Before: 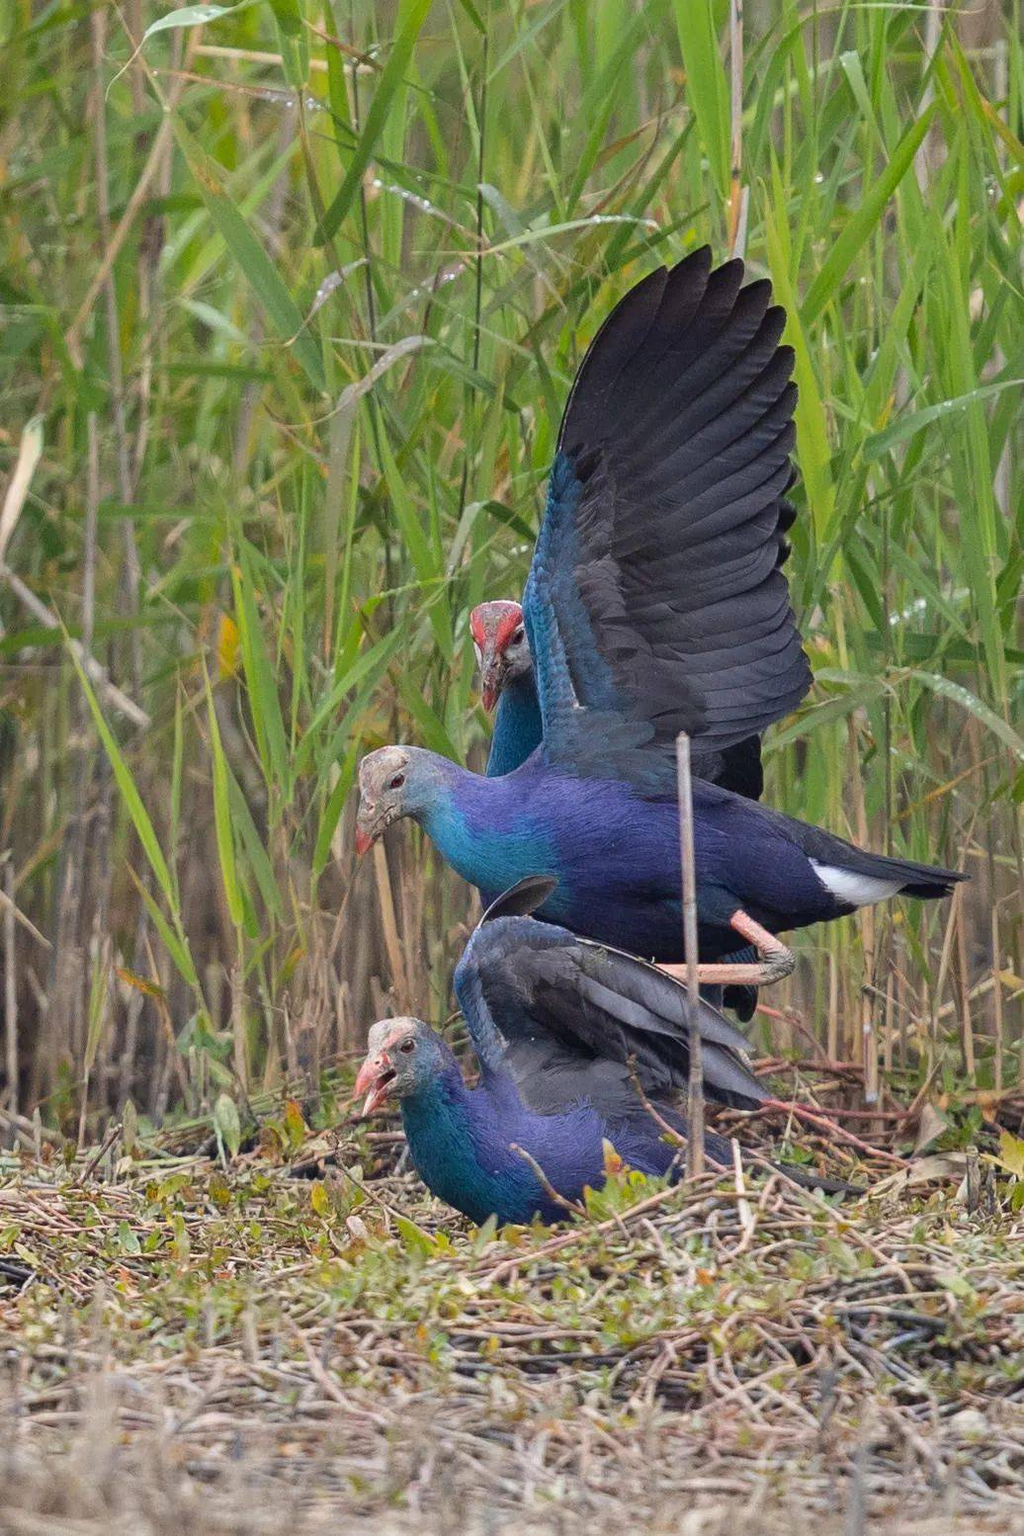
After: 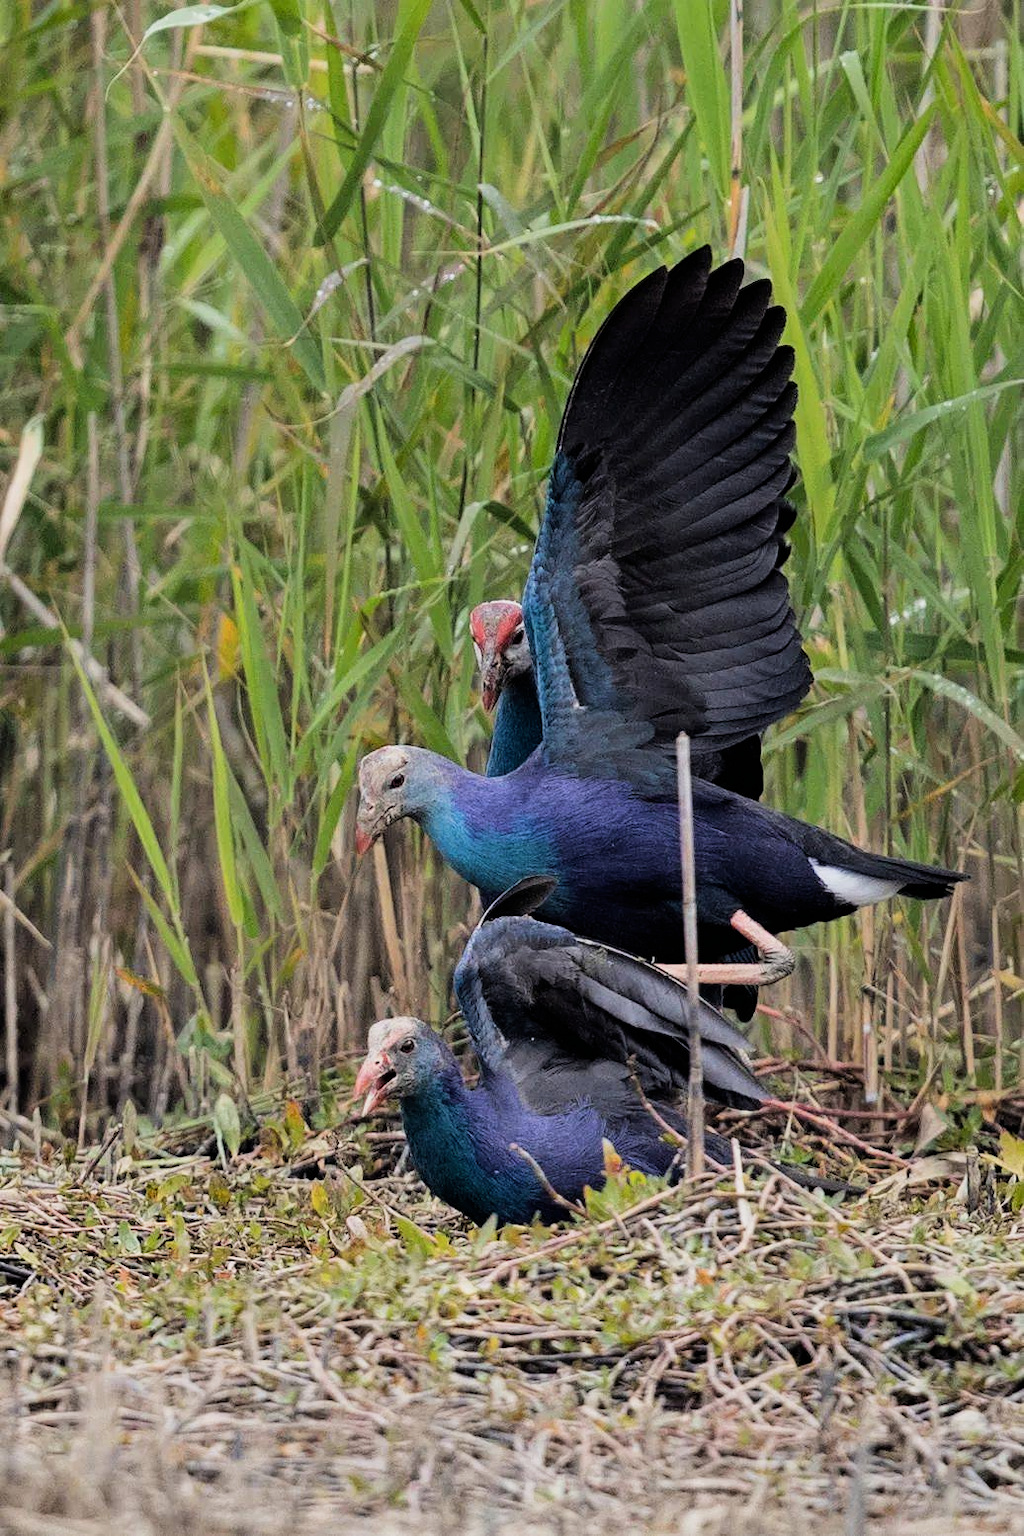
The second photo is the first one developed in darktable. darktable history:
filmic rgb: black relative exposure -5.1 EV, white relative exposure 3.49 EV, threshold 5.95 EV, hardness 3.17, contrast 1.387, highlights saturation mix -49.6%, enable highlight reconstruction true
